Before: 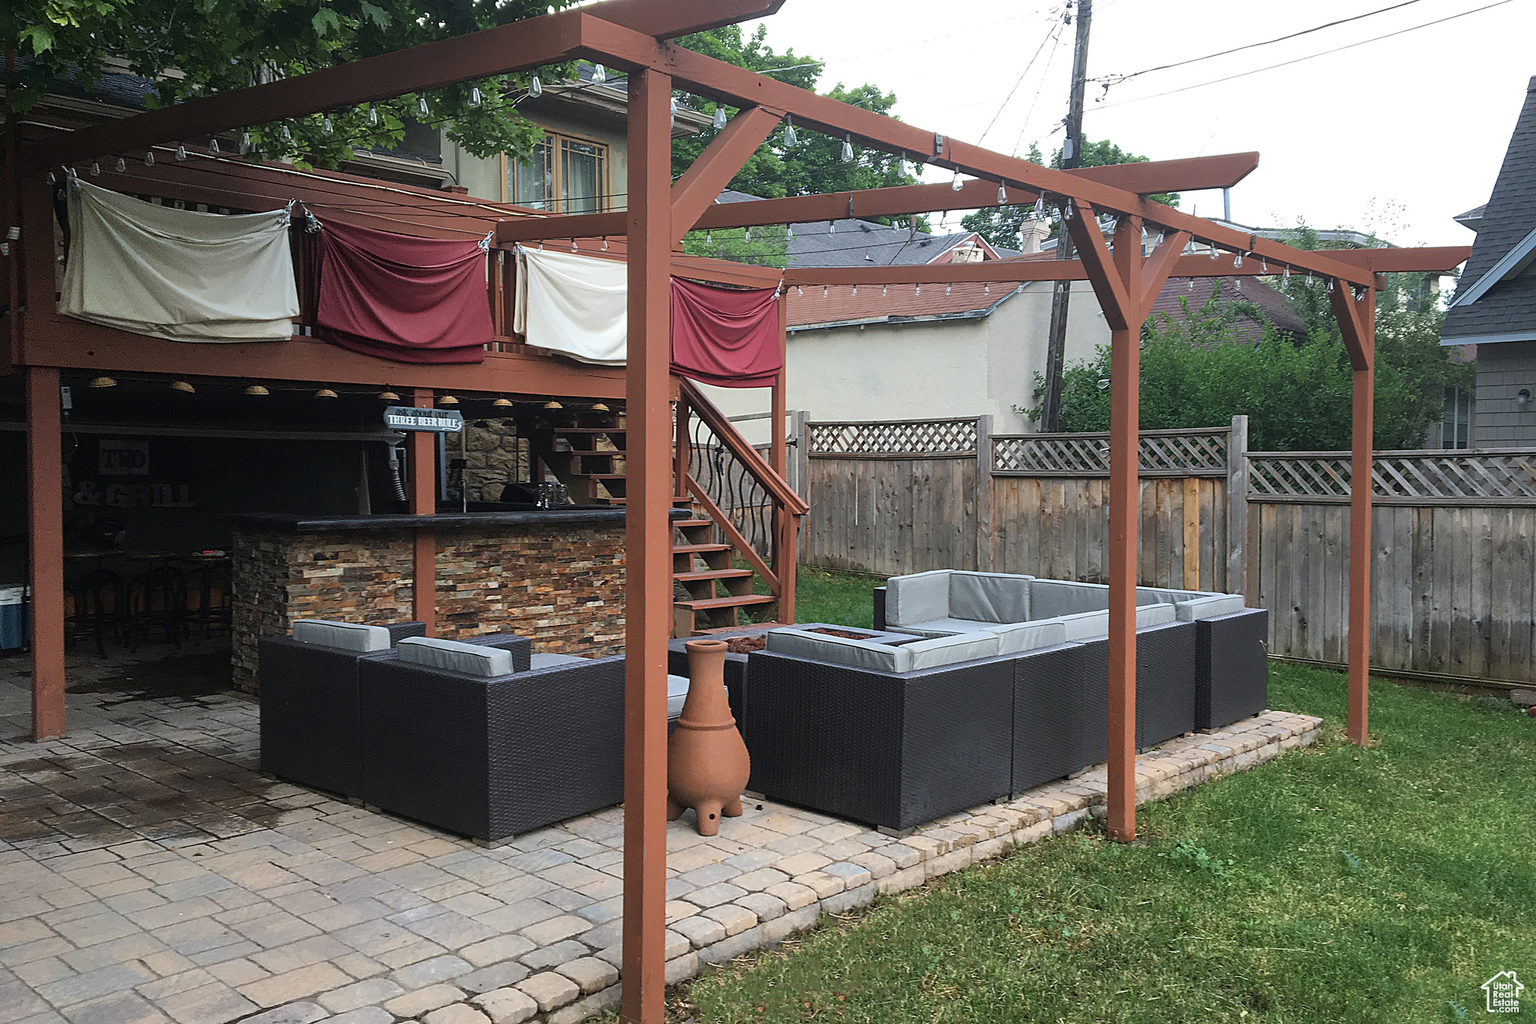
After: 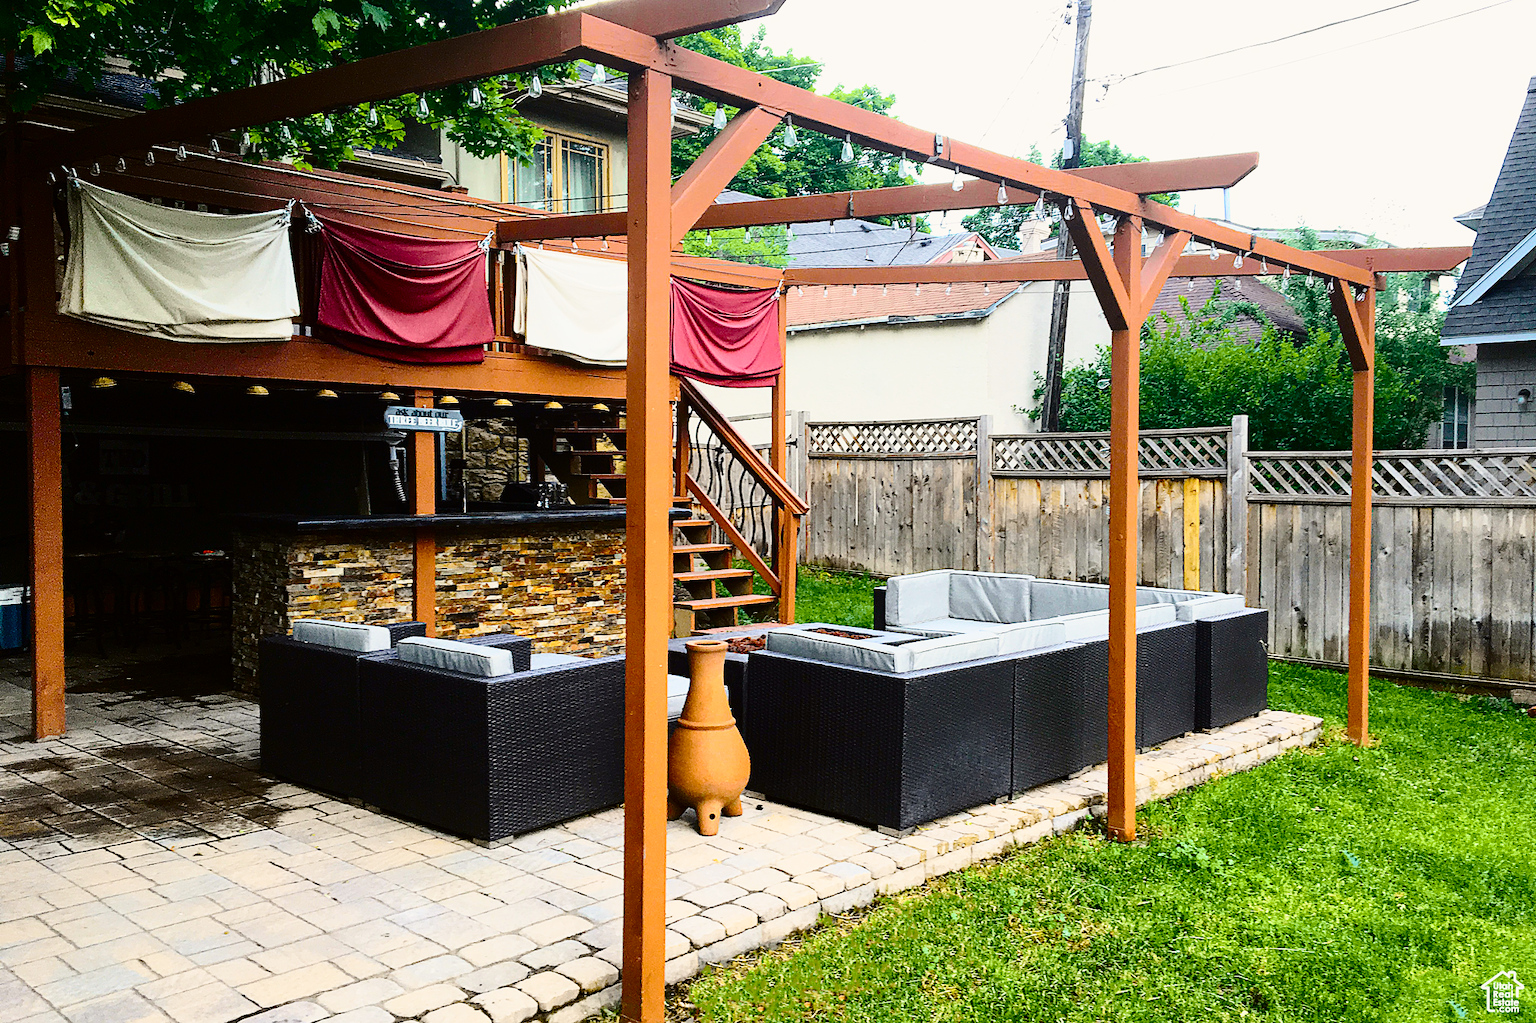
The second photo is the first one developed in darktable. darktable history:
contrast brightness saturation: contrast 0.07, brightness -0.14, saturation 0.11
base curve: curves: ch0 [(0, 0) (0.028, 0.03) (0.121, 0.232) (0.46, 0.748) (0.859, 0.968) (1, 1)], preserve colors none
tone curve: curves: ch0 [(0, 0) (0.104, 0.068) (0.236, 0.227) (0.46, 0.576) (0.657, 0.796) (0.861, 0.932) (1, 0.981)]; ch1 [(0, 0) (0.353, 0.344) (0.434, 0.382) (0.479, 0.476) (0.502, 0.504) (0.544, 0.534) (0.57, 0.57) (0.586, 0.603) (0.618, 0.631) (0.657, 0.679) (1, 1)]; ch2 [(0, 0) (0.34, 0.314) (0.434, 0.43) (0.5, 0.511) (0.528, 0.545) (0.557, 0.573) (0.573, 0.618) (0.628, 0.751) (1, 1)], color space Lab, independent channels, preserve colors none
